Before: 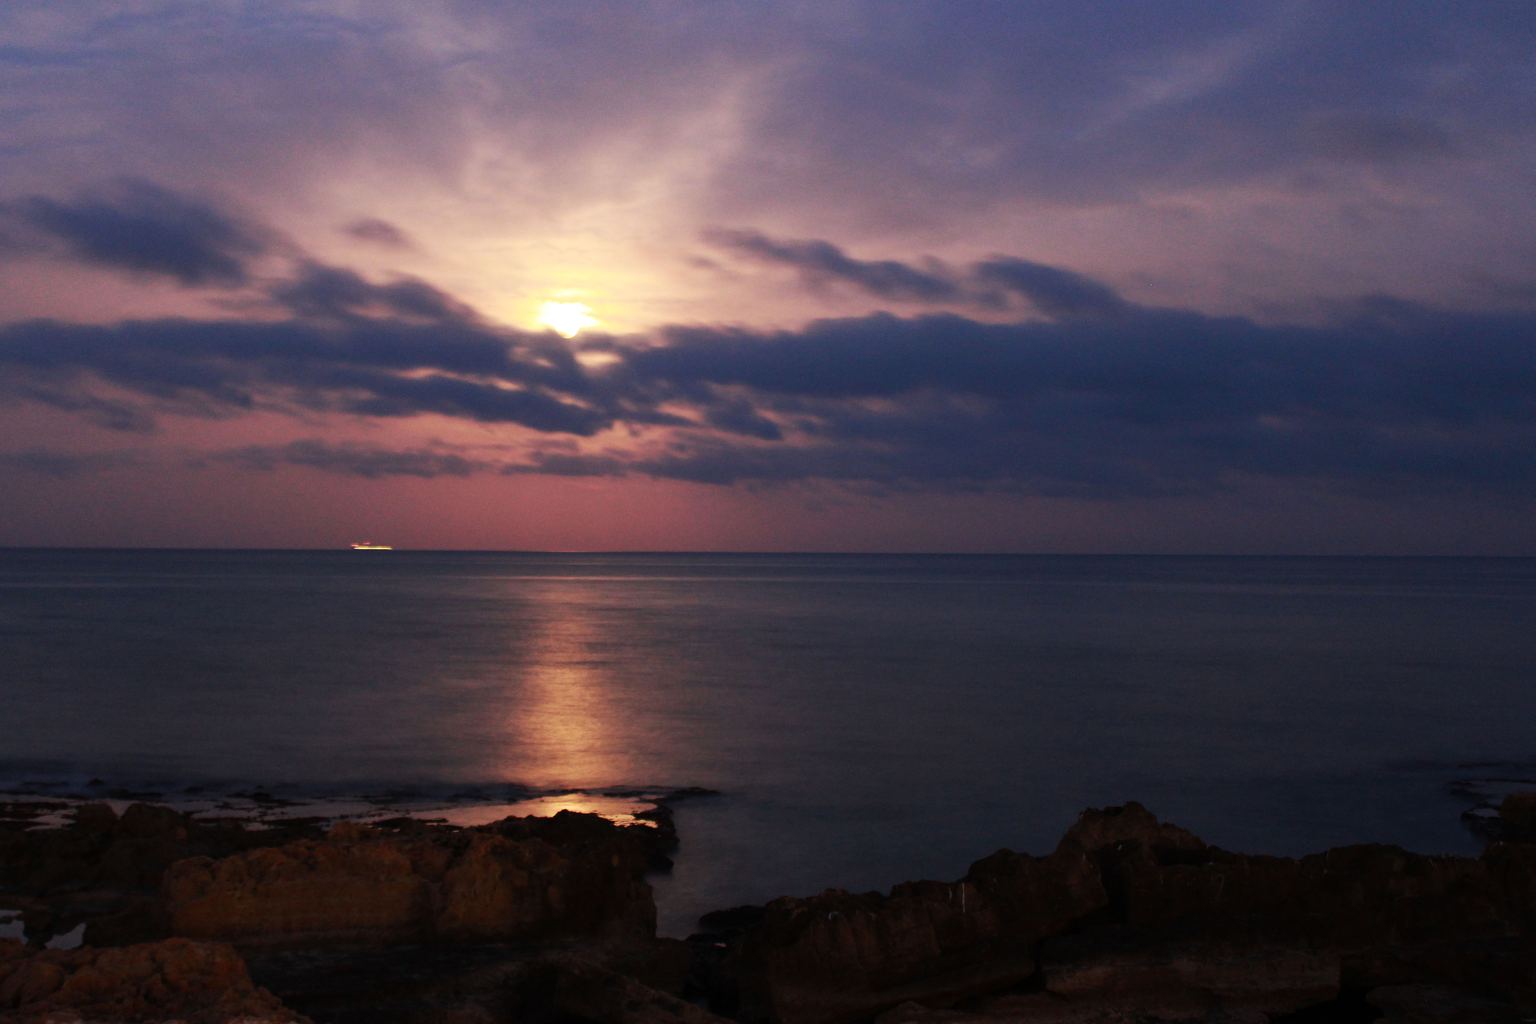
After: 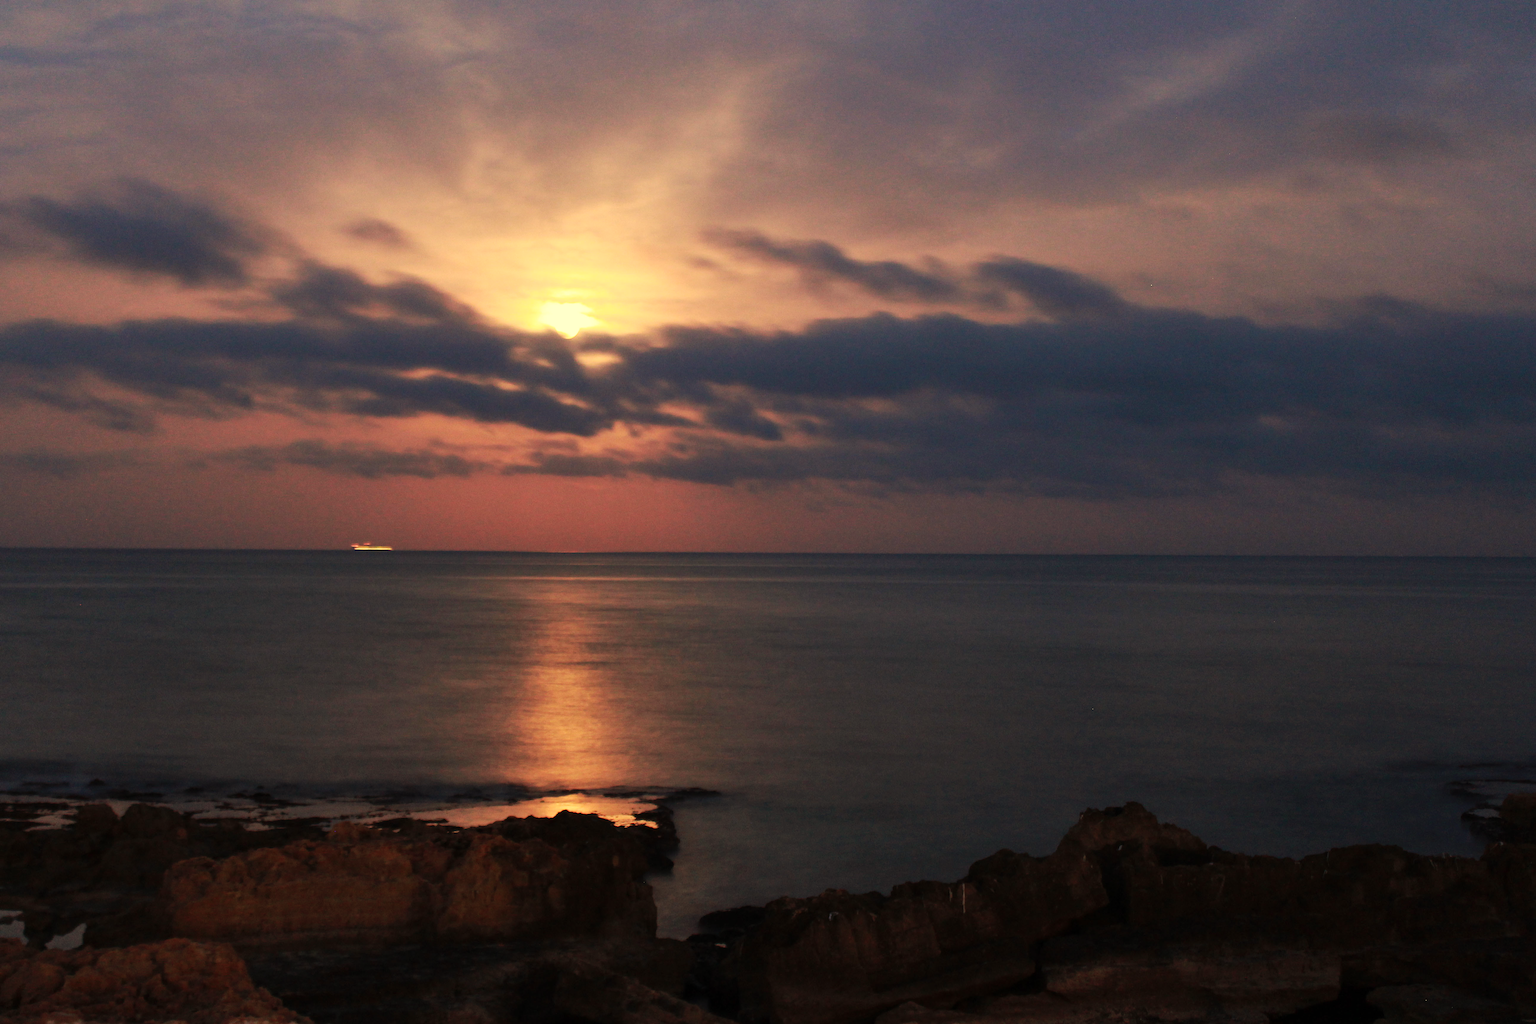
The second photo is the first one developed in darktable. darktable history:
white balance: red 1.08, blue 0.791
shadows and highlights: radius 337.17, shadows 29.01, soften with gaussian
